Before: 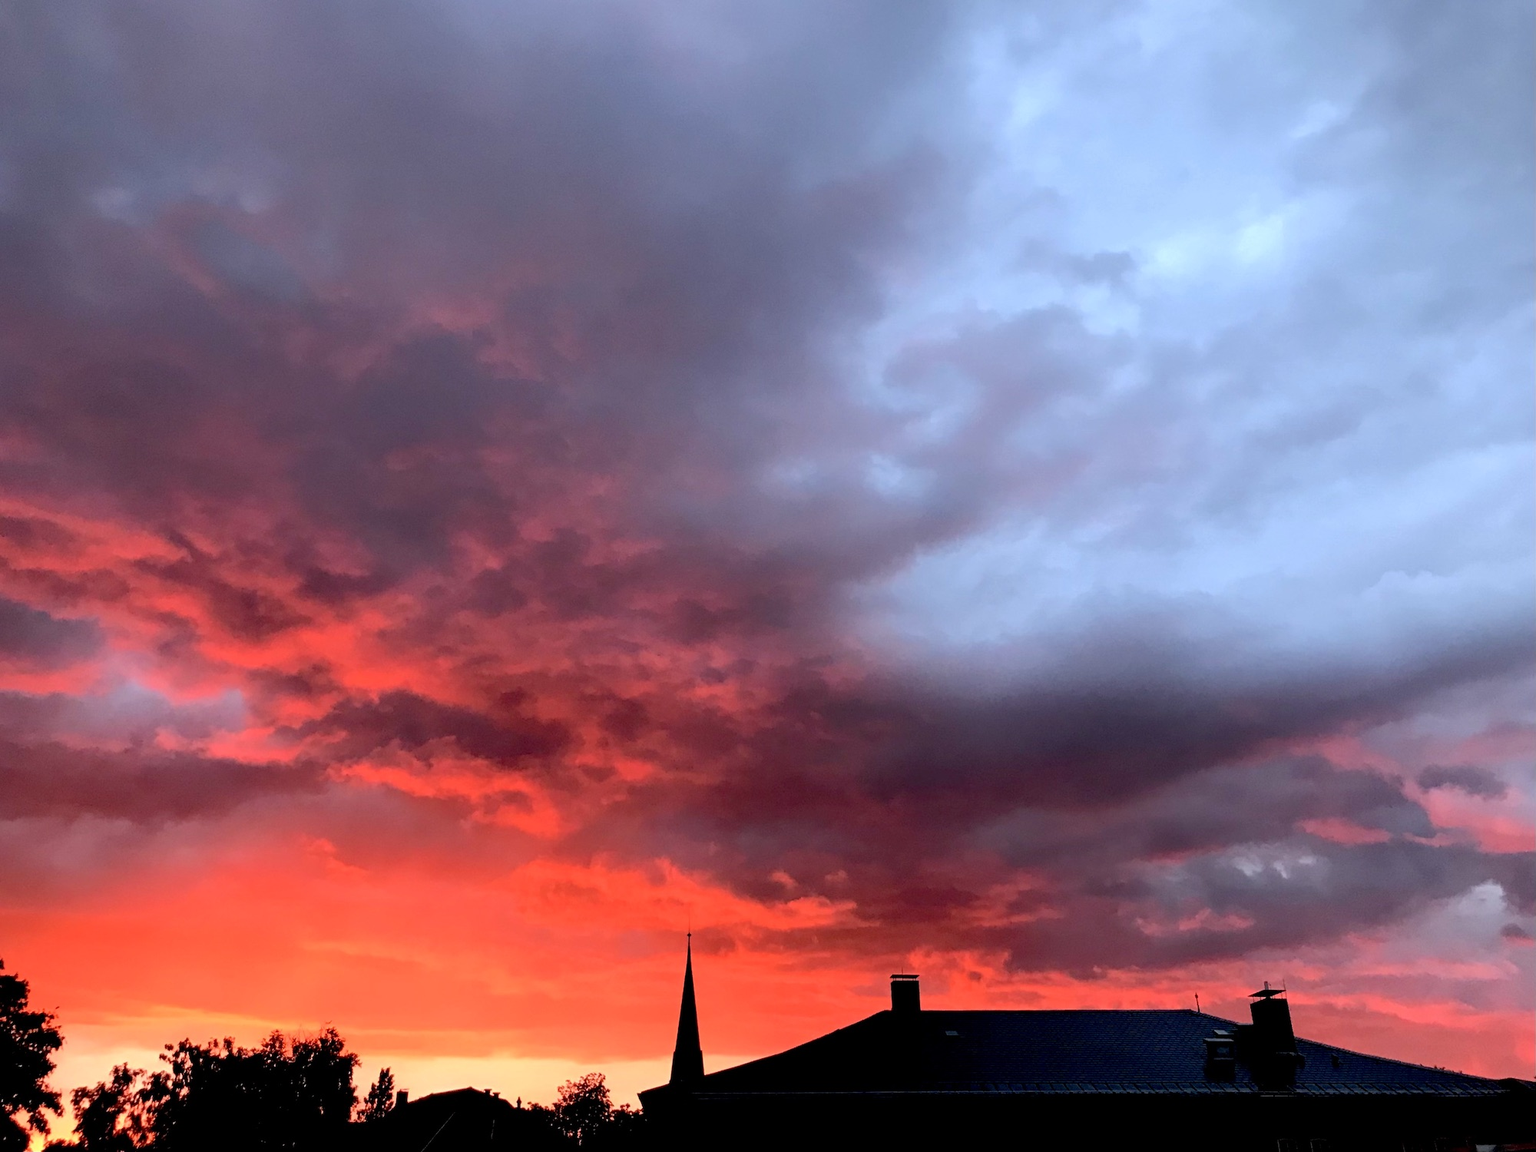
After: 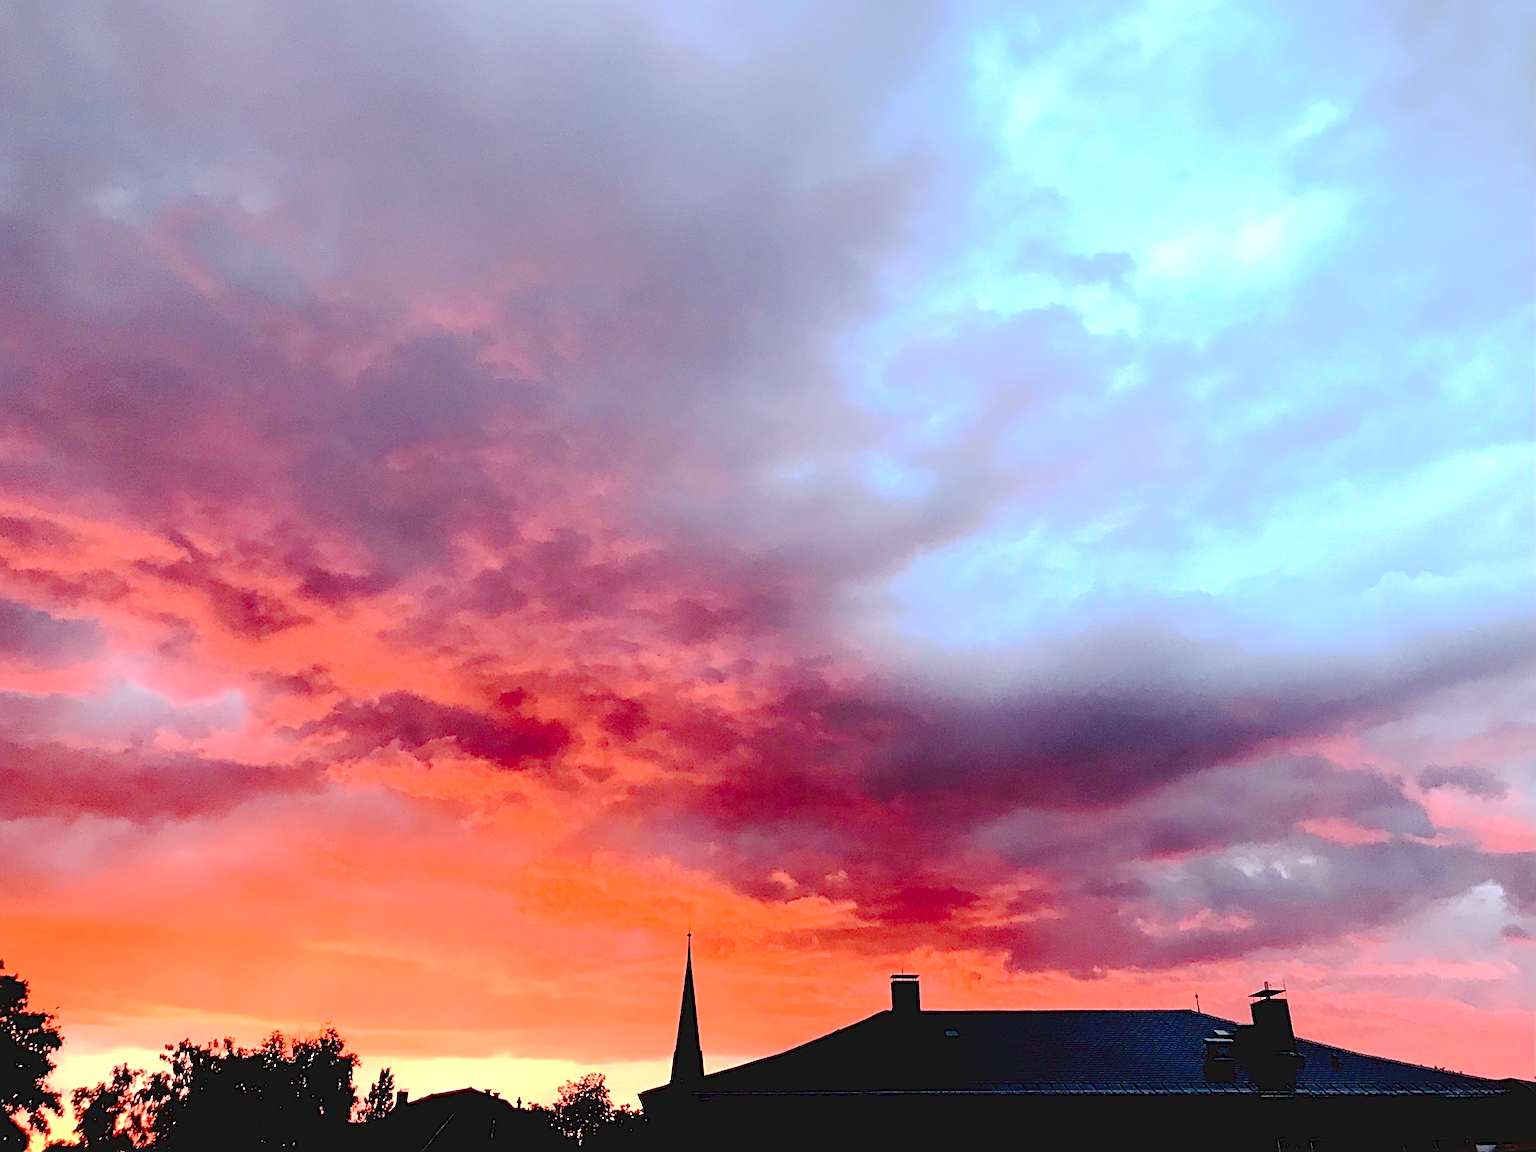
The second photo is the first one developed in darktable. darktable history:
tone curve: curves: ch0 [(0, 0) (0.003, 0.077) (0.011, 0.08) (0.025, 0.083) (0.044, 0.095) (0.069, 0.106) (0.1, 0.12) (0.136, 0.144) (0.177, 0.185) (0.224, 0.231) (0.277, 0.297) (0.335, 0.382) (0.399, 0.471) (0.468, 0.553) (0.543, 0.623) (0.623, 0.689) (0.709, 0.75) (0.801, 0.81) (0.898, 0.873) (1, 1)], preserve colors none
sharpen: on, module defaults
exposure: black level correction 0, exposure 0.7 EV, compensate exposure bias true, compensate highlight preservation false
